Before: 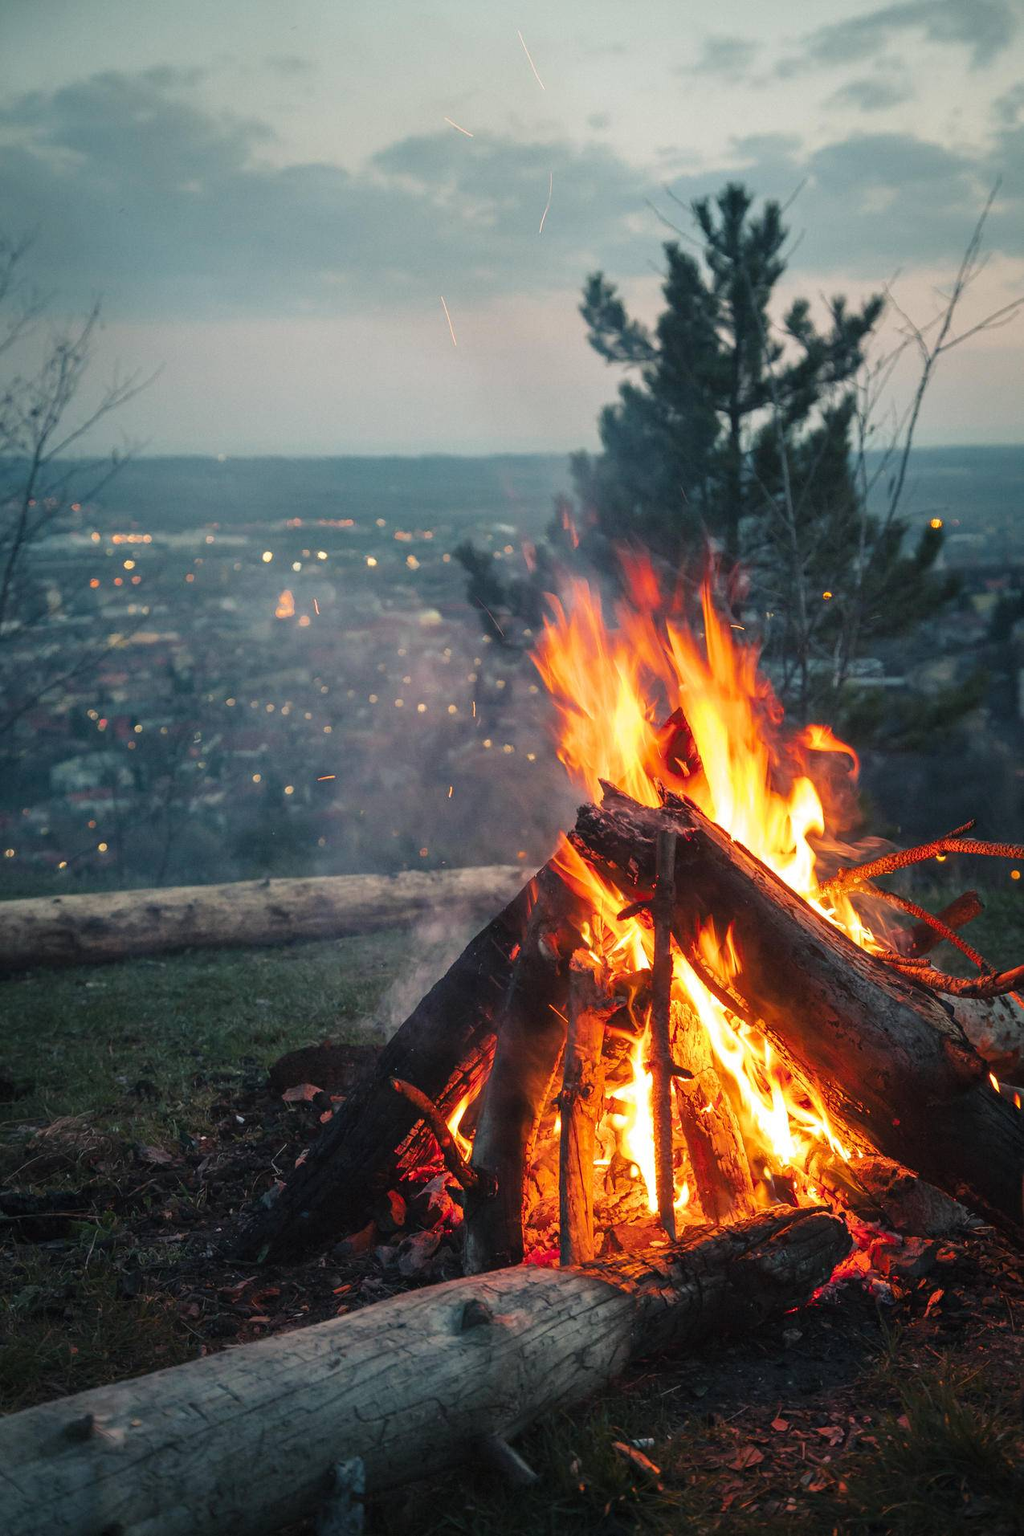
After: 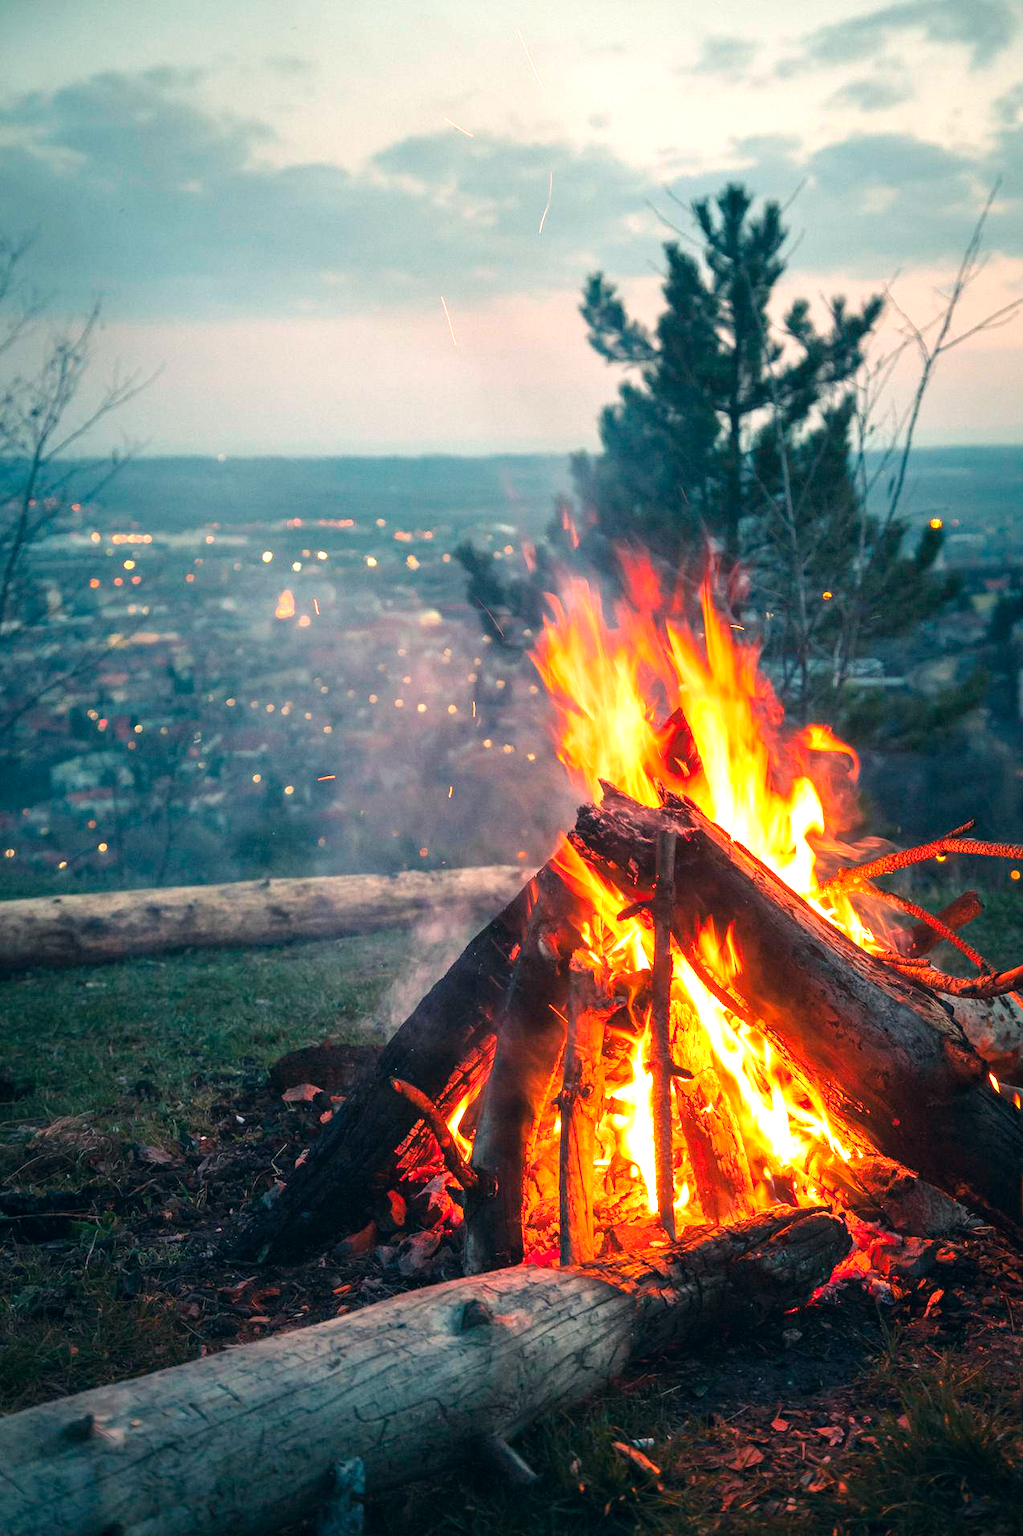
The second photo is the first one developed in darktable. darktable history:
exposure: black level correction 0, exposure 0.7 EV, compensate exposure bias true, compensate highlight preservation false
color correction: highlights a* 5.38, highlights b* 5.3, shadows a* -4.26, shadows b* -5.11
